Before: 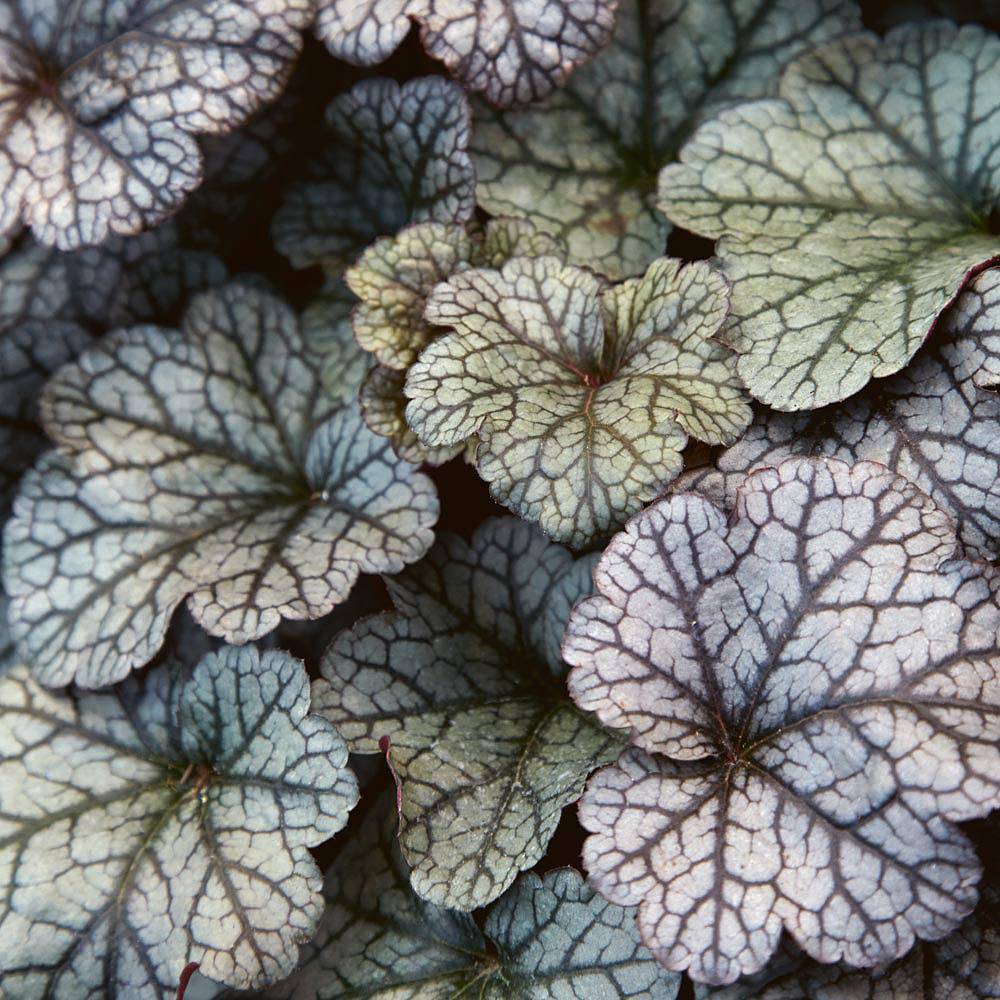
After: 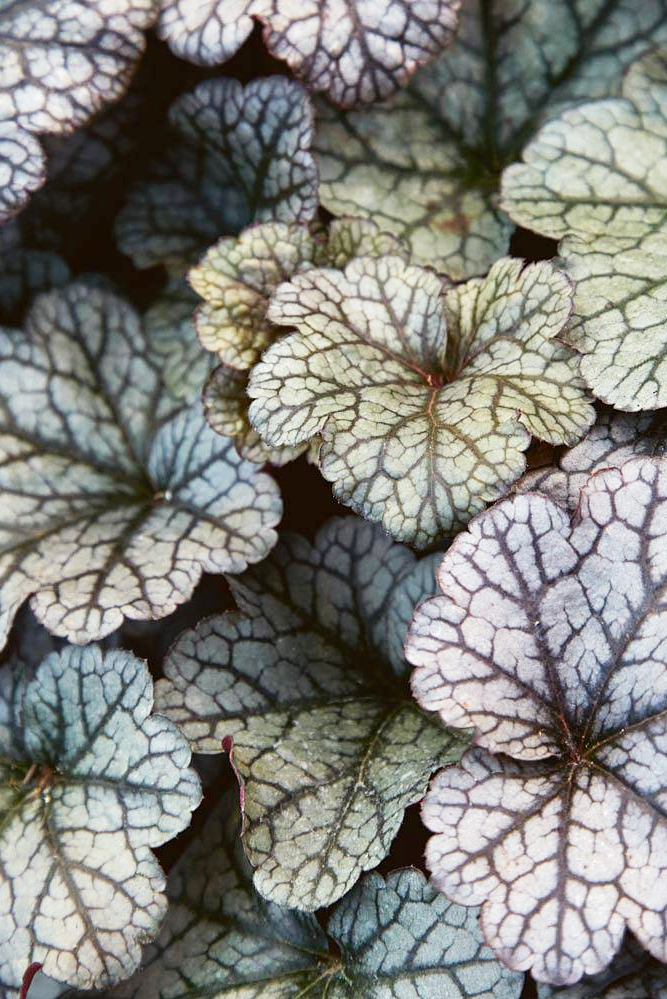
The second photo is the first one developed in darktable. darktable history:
crop and rotate: left 15.734%, right 17.535%
tone curve: curves: ch0 [(0, 0) (0.739, 0.837) (1, 1)]; ch1 [(0, 0) (0.226, 0.261) (0.383, 0.397) (0.462, 0.473) (0.498, 0.502) (0.521, 0.52) (0.578, 0.57) (1, 1)]; ch2 [(0, 0) (0.438, 0.456) (0.5, 0.5) (0.547, 0.557) (0.597, 0.58) (0.629, 0.603) (1, 1)], preserve colors none
